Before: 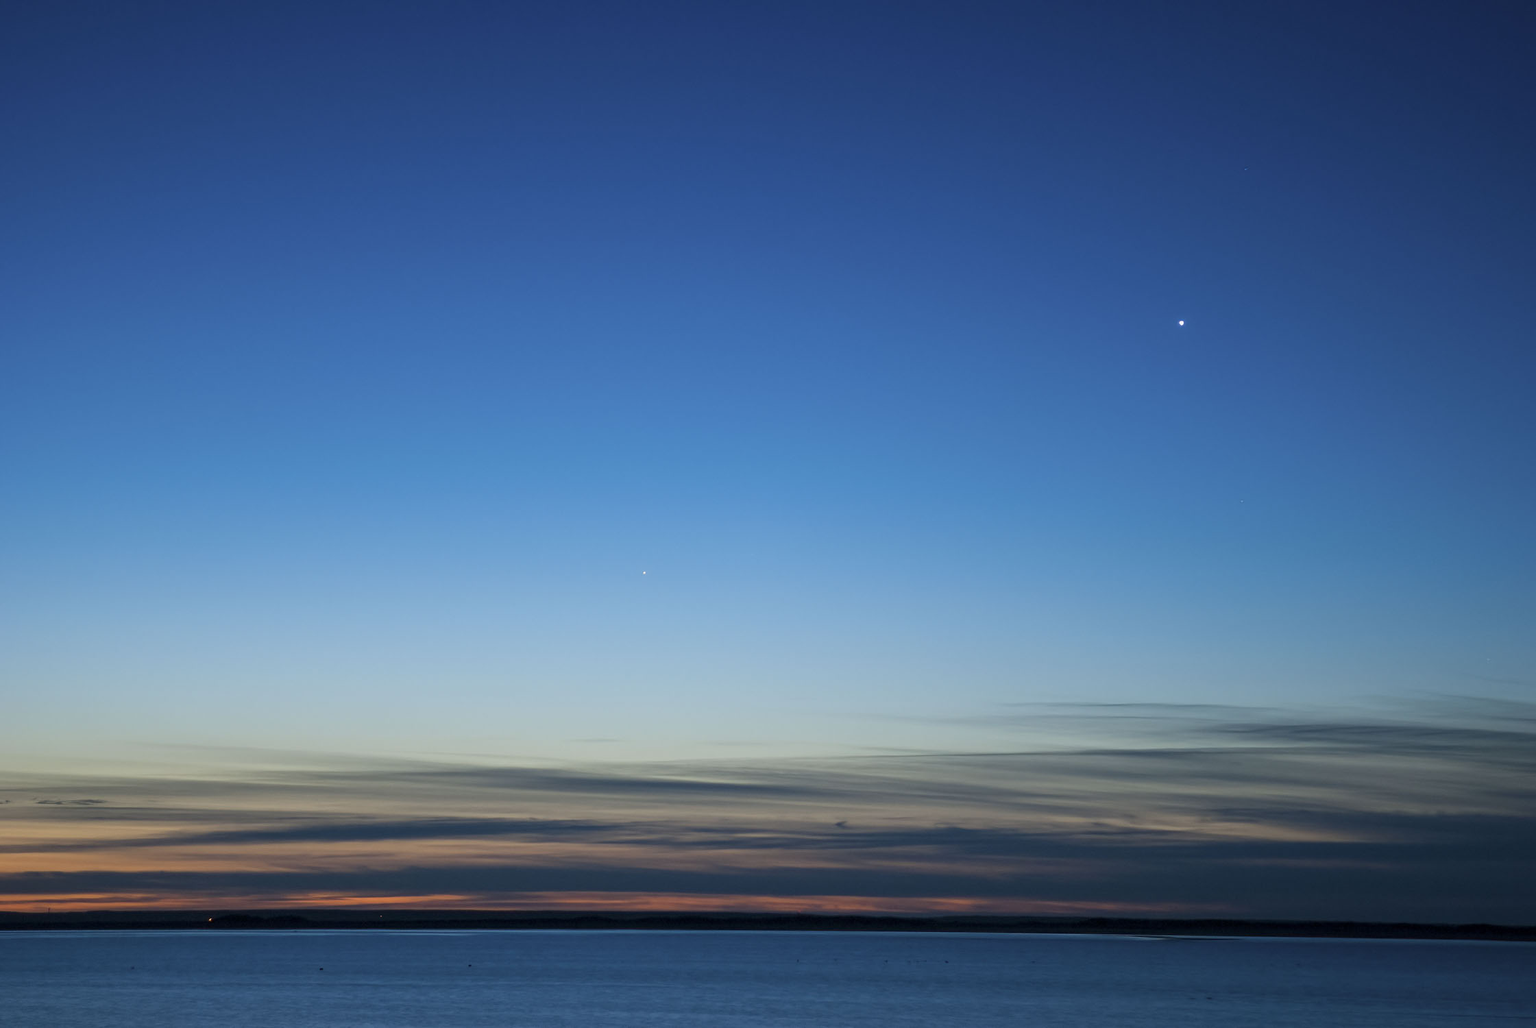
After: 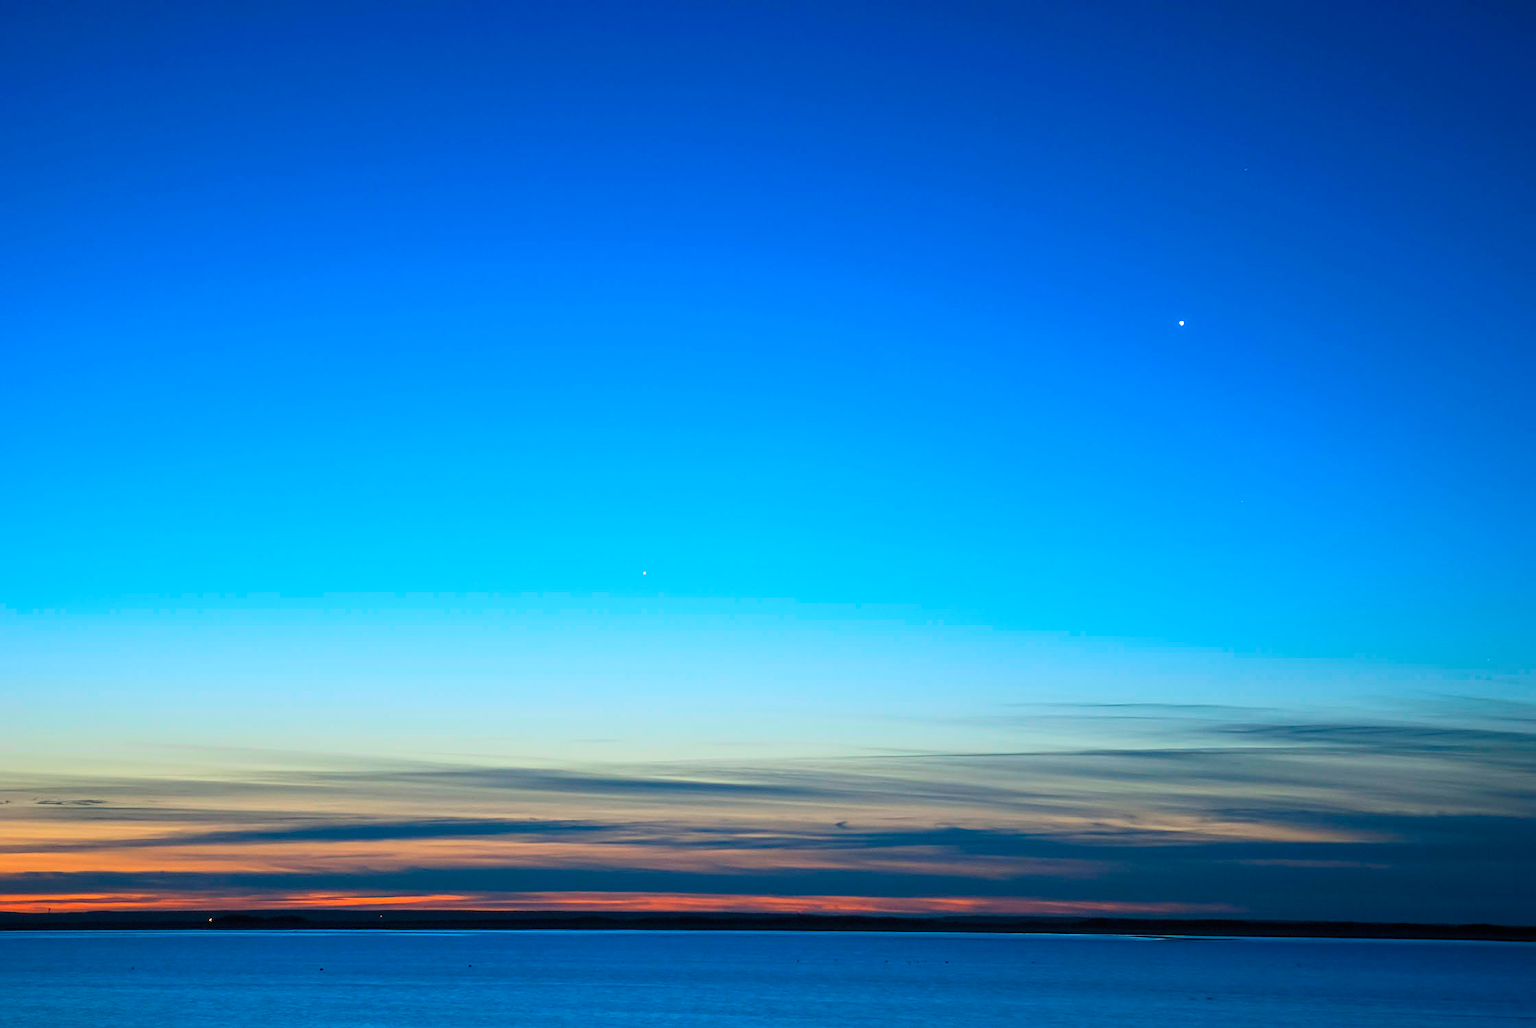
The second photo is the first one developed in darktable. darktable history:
contrast brightness saturation: contrast 0.201, brightness 0.198, saturation 0.794
haze removal: strength -0.056, compatibility mode true, adaptive false
sharpen: on, module defaults
